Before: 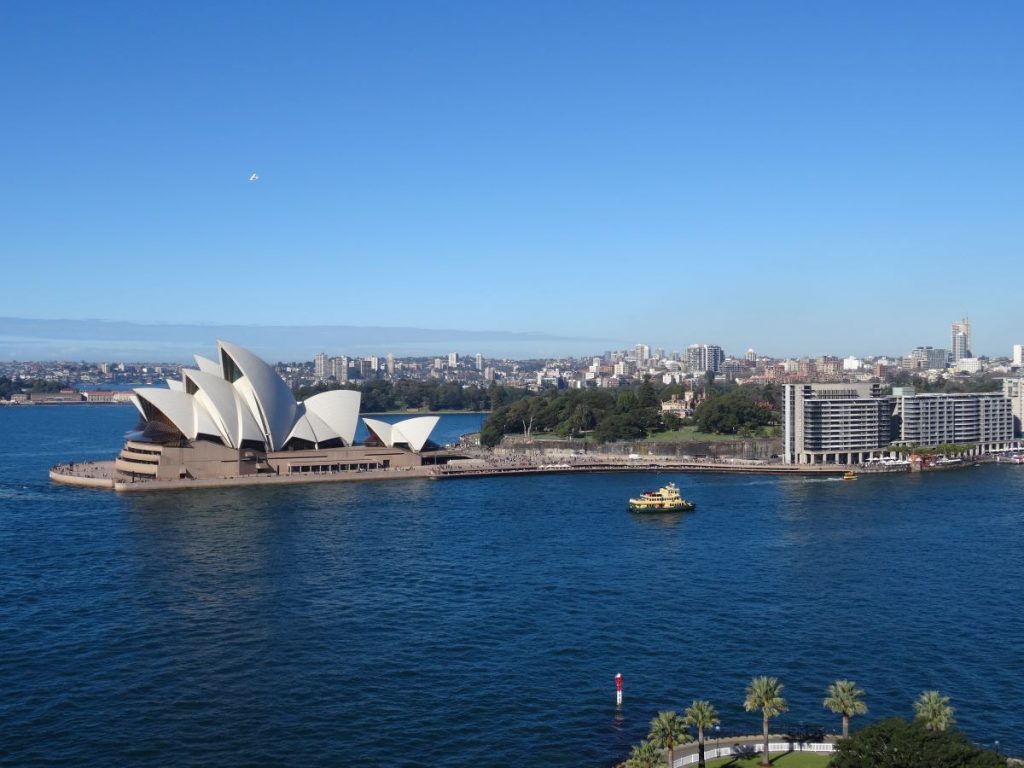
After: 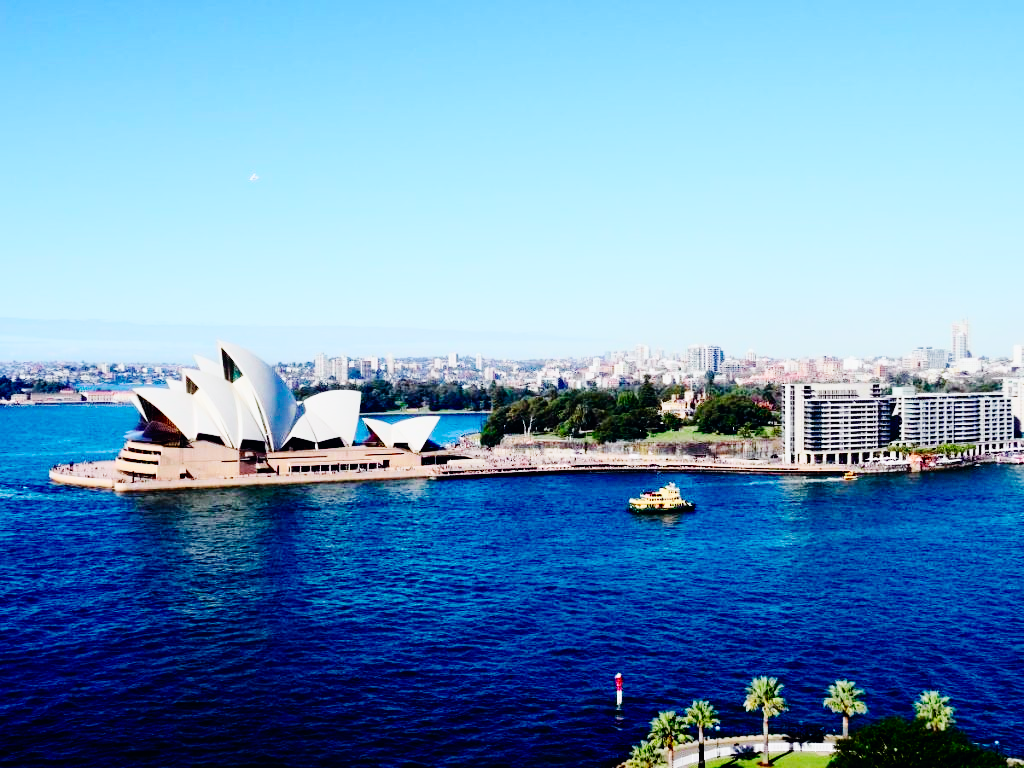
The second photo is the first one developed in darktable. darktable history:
shadows and highlights: shadows 2.45, highlights -18.39, soften with gaussian
tone curve: curves: ch0 [(0, 0) (0.051, 0.03) (0.096, 0.071) (0.241, 0.247) (0.455, 0.525) (0.594, 0.697) (0.741, 0.845) (0.871, 0.933) (1, 0.984)]; ch1 [(0, 0) (0.1, 0.038) (0.318, 0.243) (0.399, 0.351) (0.478, 0.469) (0.499, 0.499) (0.534, 0.549) (0.565, 0.594) (0.601, 0.634) (0.666, 0.7) (1, 1)]; ch2 [(0, 0) (0.453, 0.45) (0.479, 0.483) (0.504, 0.499) (0.52, 0.519) (0.541, 0.559) (0.592, 0.612) (0.824, 0.815) (1, 1)], color space Lab, independent channels, preserve colors none
base curve: curves: ch0 [(0, 0) (0.036, 0.01) (0.123, 0.254) (0.258, 0.504) (0.507, 0.748) (1, 1)], preserve colors none
